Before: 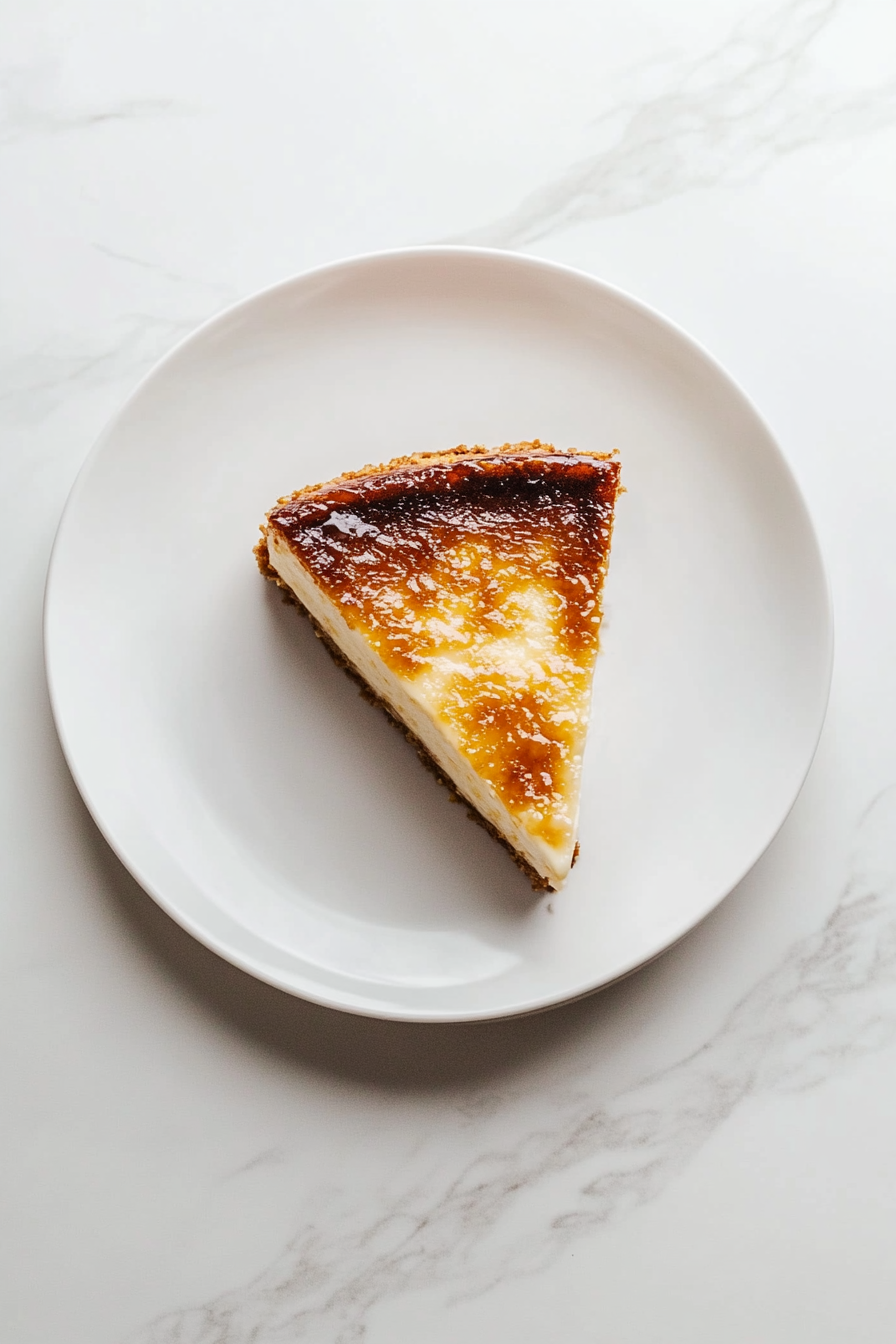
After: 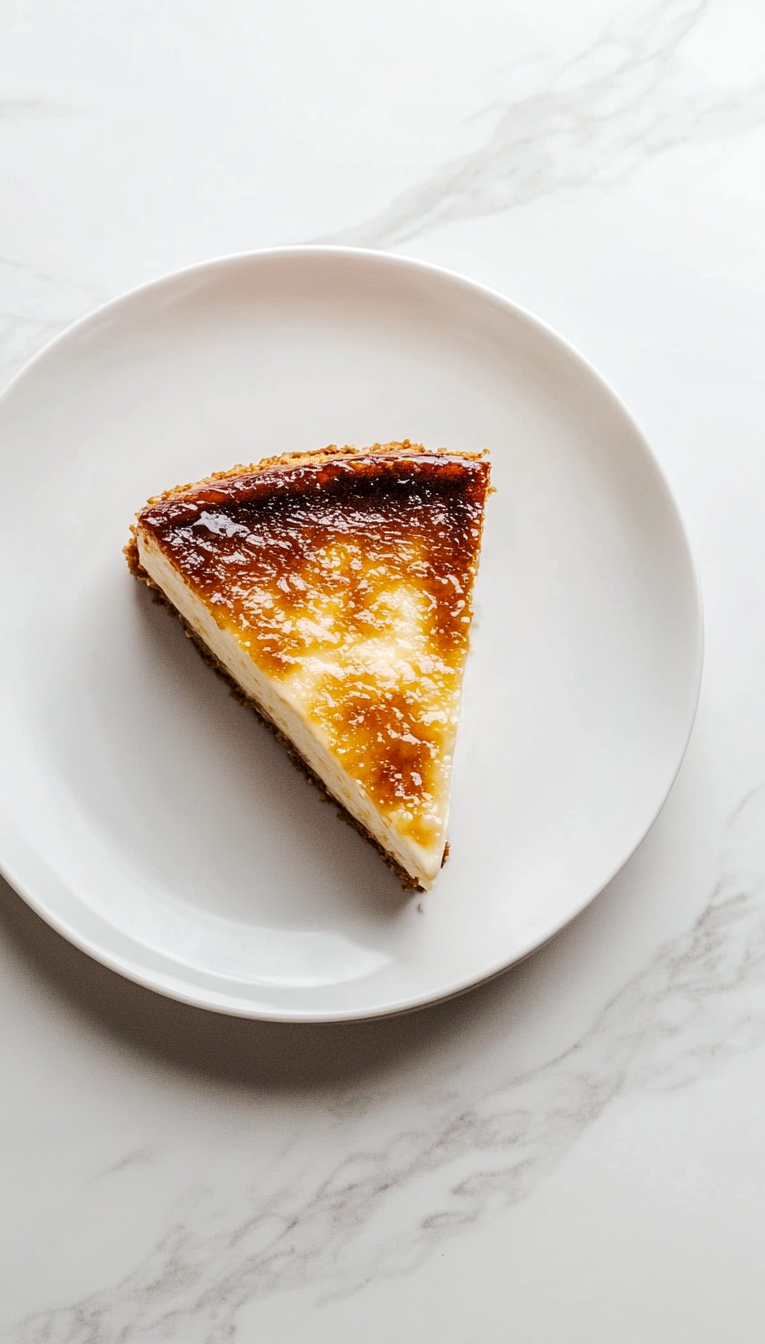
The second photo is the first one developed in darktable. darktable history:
local contrast: highlights 107%, shadows 101%, detail 120%, midtone range 0.2
crop and rotate: left 14.569%
